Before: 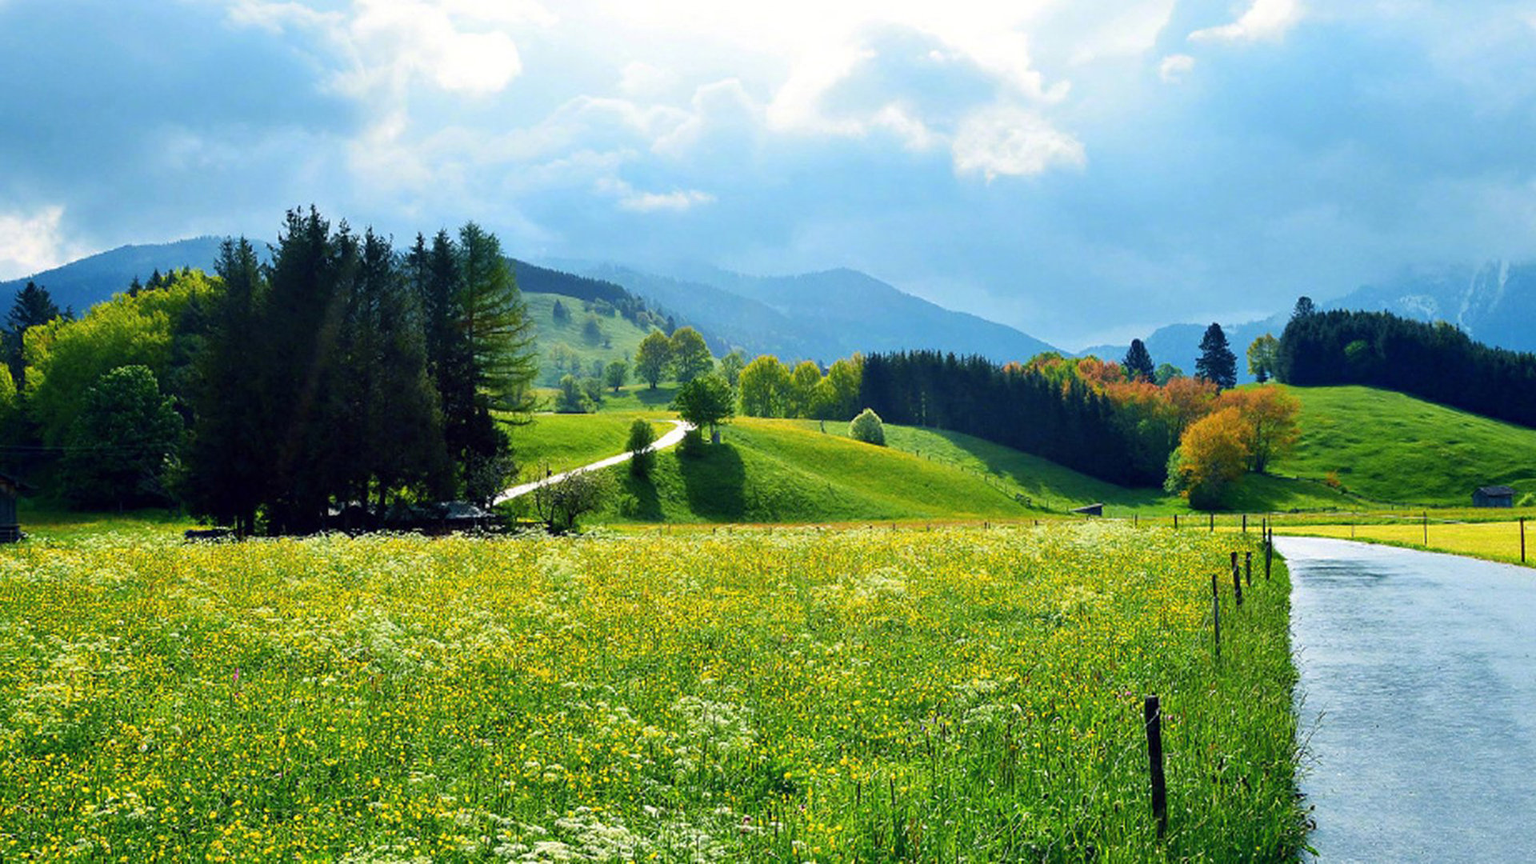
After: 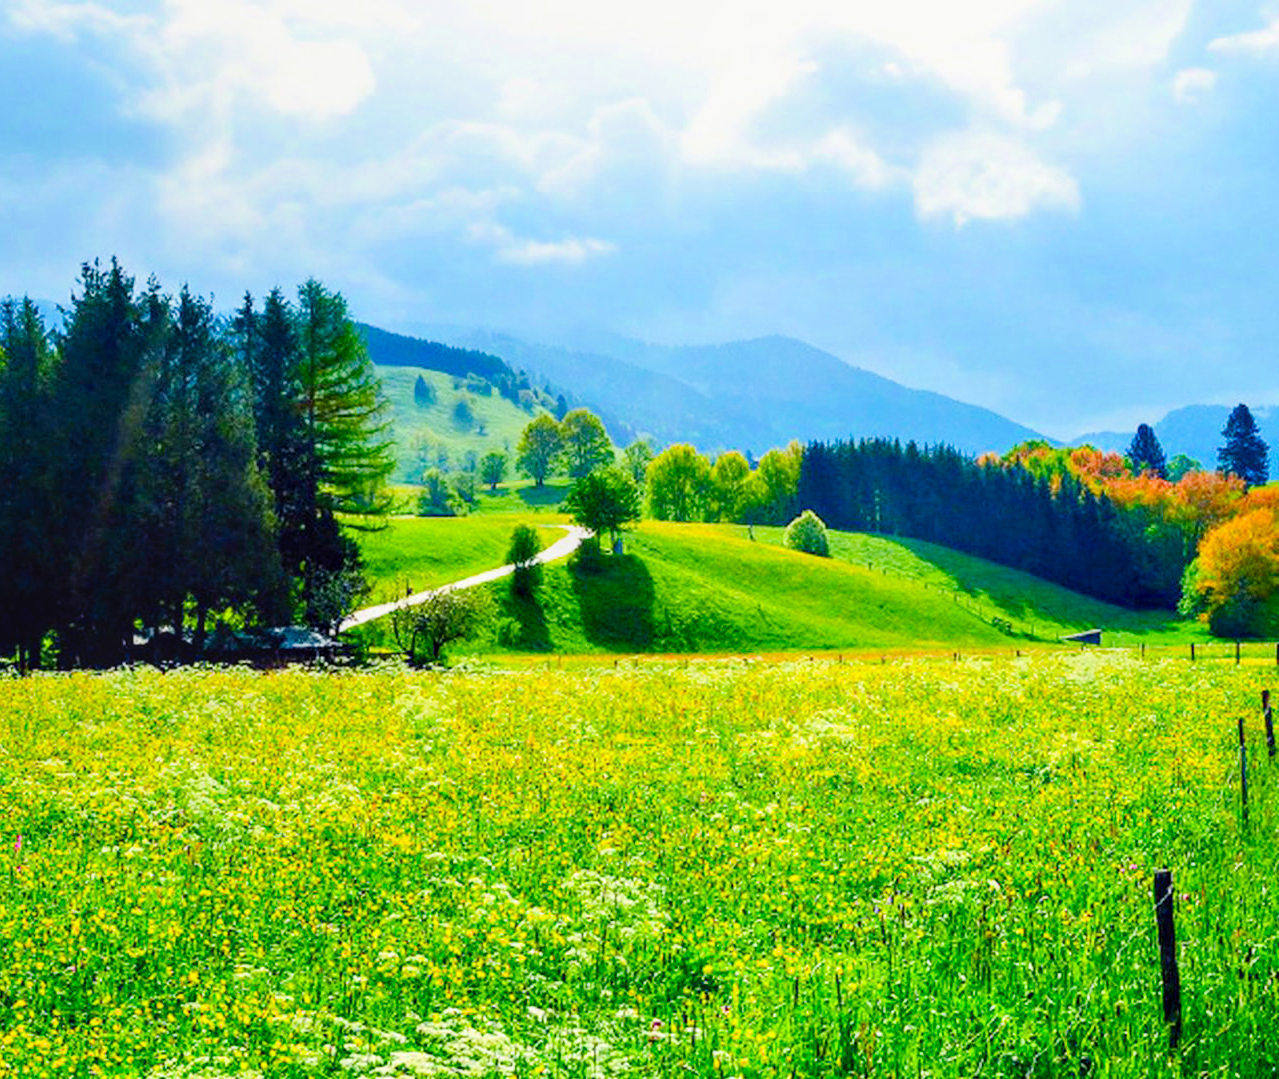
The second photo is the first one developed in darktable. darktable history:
filmic rgb: black relative exposure -7.65 EV, white relative exposure 4.56 EV, hardness 3.61
local contrast: on, module defaults
white balance: emerald 1
color balance rgb: linear chroma grading › global chroma 8.12%, perceptual saturation grading › global saturation 9.07%, perceptual saturation grading › highlights -13.84%, perceptual saturation grading › mid-tones 14.88%, perceptual saturation grading › shadows 22.8%, perceptual brilliance grading › highlights 2.61%, global vibrance 12.07%
contrast brightness saturation: brightness -0.02, saturation 0.35
crop and rotate: left 14.436%, right 18.898%
tone equalizer: -7 EV 0.18 EV, -6 EV 0.12 EV, -5 EV 0.08 EV, -4 EV 0.04 EV, -2 EV -0.02 EV, -1 EV -0.04 EV, +0 EV -0.06 EV, luminance estimator HSV value / RGB max
exposure: black level correction 0, exposure 1.173 EV, compensate exposure bias true, compensate highlight preservation false
